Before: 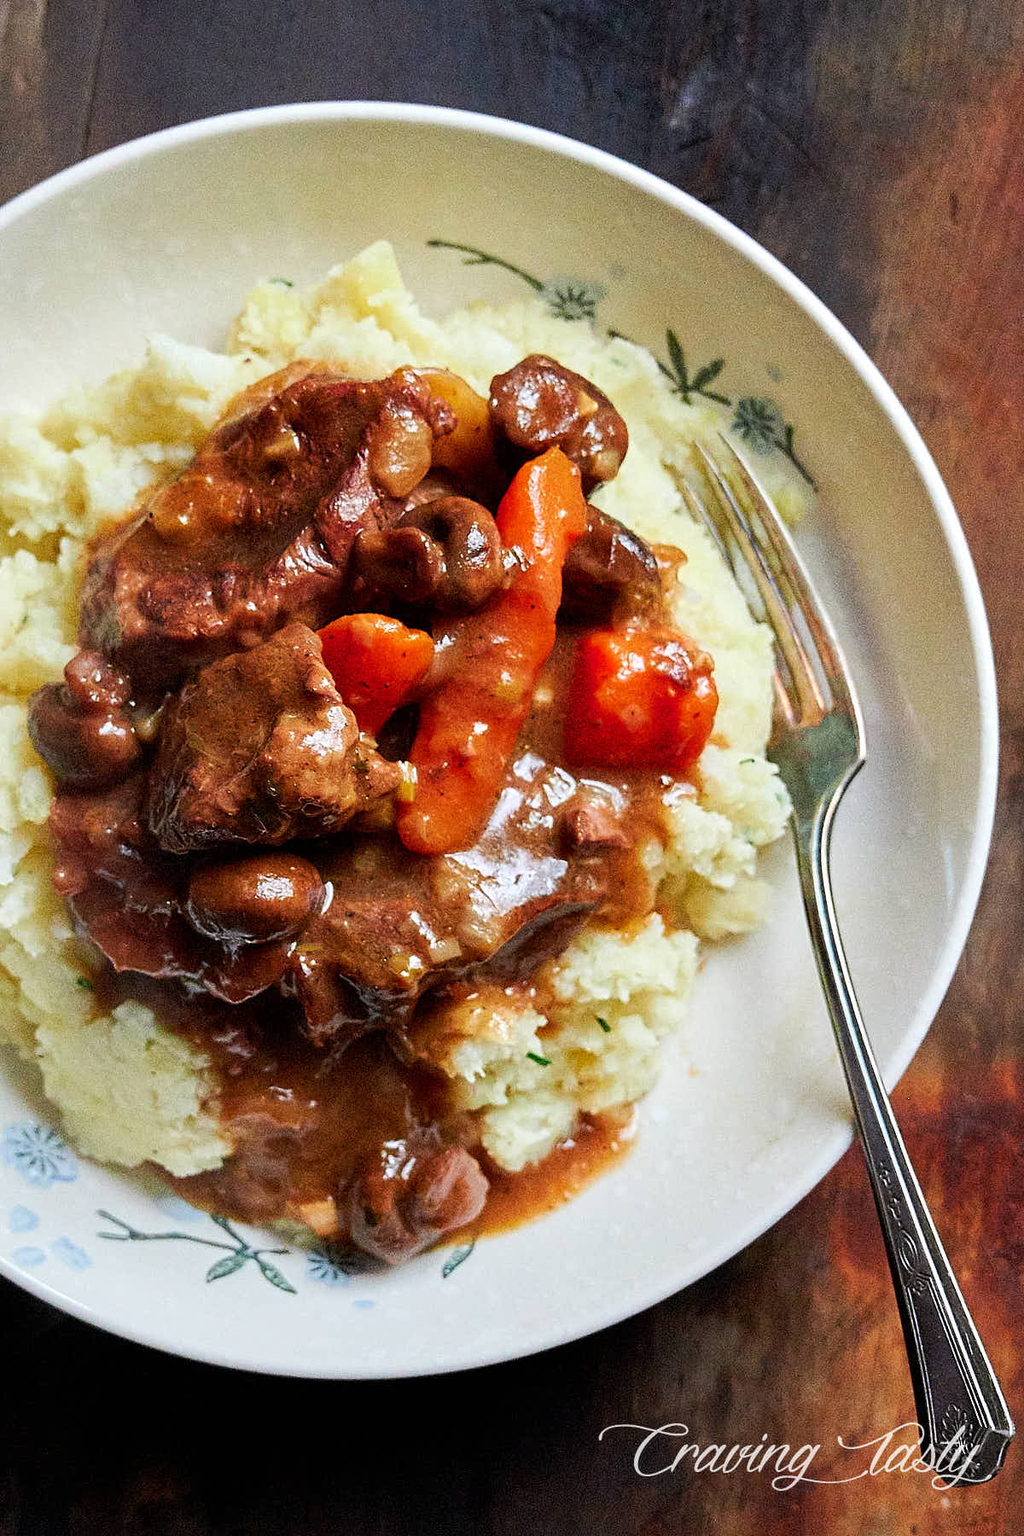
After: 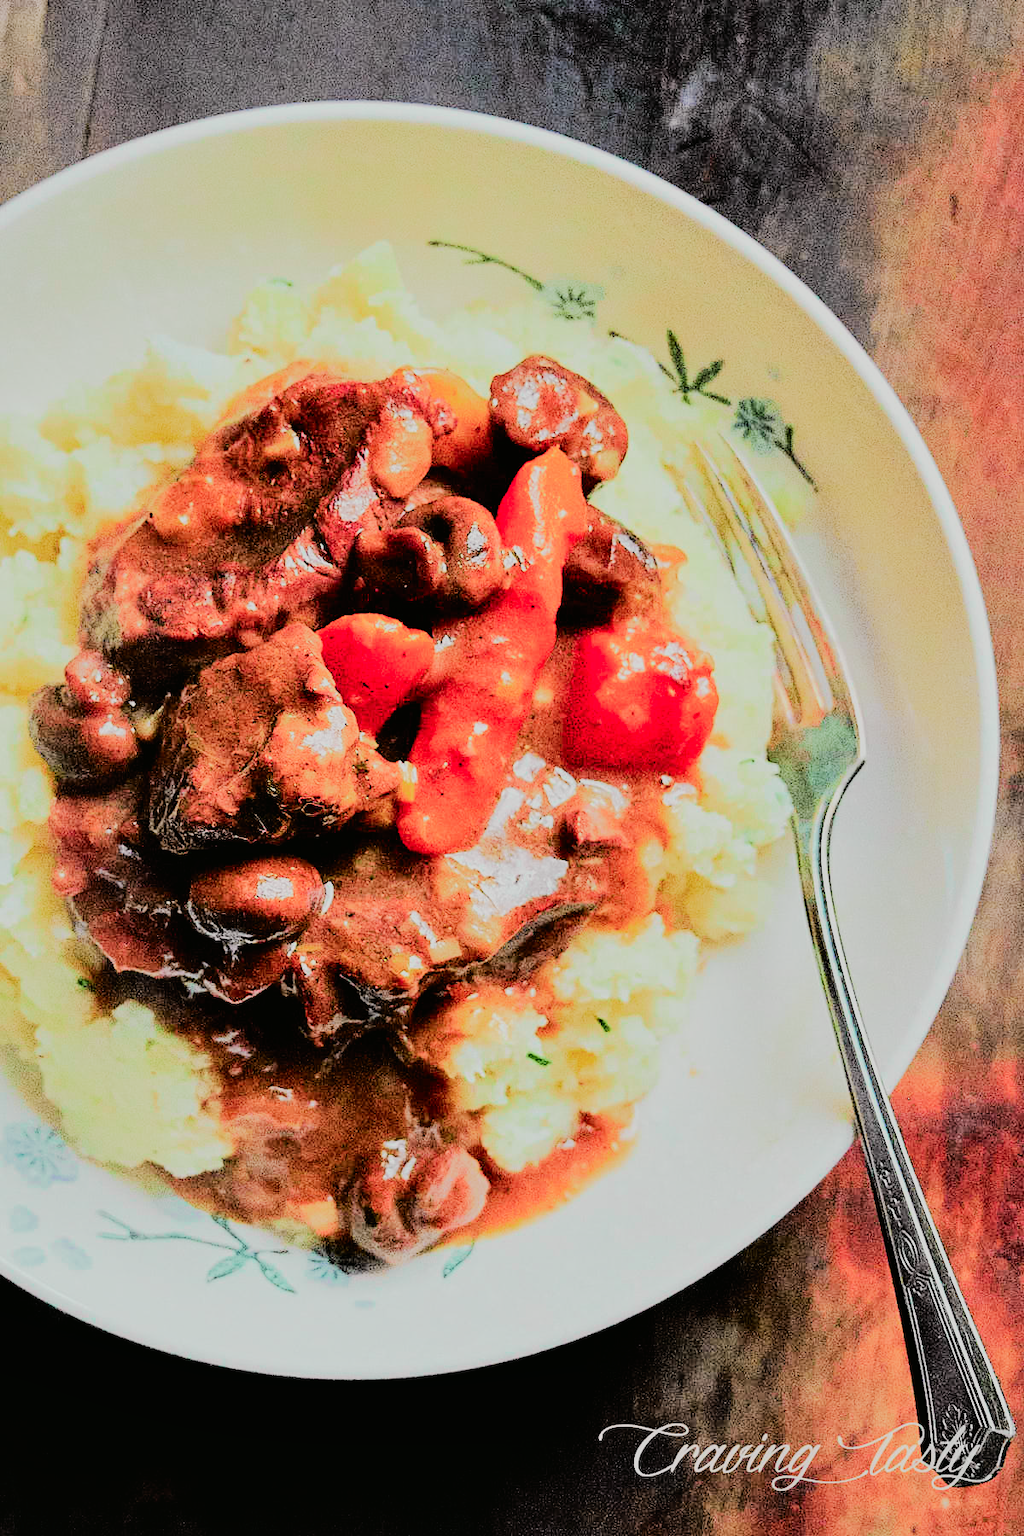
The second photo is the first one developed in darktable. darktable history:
tone curve: curves: ch0 [(0, 0.008) (0.107, 0.091) (0.283, 0.287) (0.461, 0.498) (0.64, 0.679) (0.822, 0.841) (0.998, 0.978)]; ch1 [(0, 0) (0.316, 0.349) (0.466, 0.442) (0.502, 0.5) (0.527, 0.519) (0.561, 0.553) (0.608, 0.629) (0.669, 0.704) (0.859, 0.899) (1, 1)]; ch2 [(0, 0) (0.33, 0.301) (0.421, 0.443) (0.473, 0.498) (0.502, 0.504) (0.522, 0.525) (0.592, 0.61) (0.705, 0.7) (1, 1)], color space Lab, independent channels
filmic rgb: black relative exposure -7.21 EV, white relative exposure 5.39 EV, hardness 3.03
shadows and highlights: shadows 36.91, highlights -28.19, soften with gaussian
tone equalizer: -7 EV 0.155 EV, -6 EV 0.625 EV, -5 EV 1.12 EV, -4 EV 1.32 EV, -3 EV 1.18 EV, -2 EV 0.6 EV, -1 EV 0.157 EV, edges refinement/feathering 500, mask exposure compensation -1.57 EV, preserve details no
